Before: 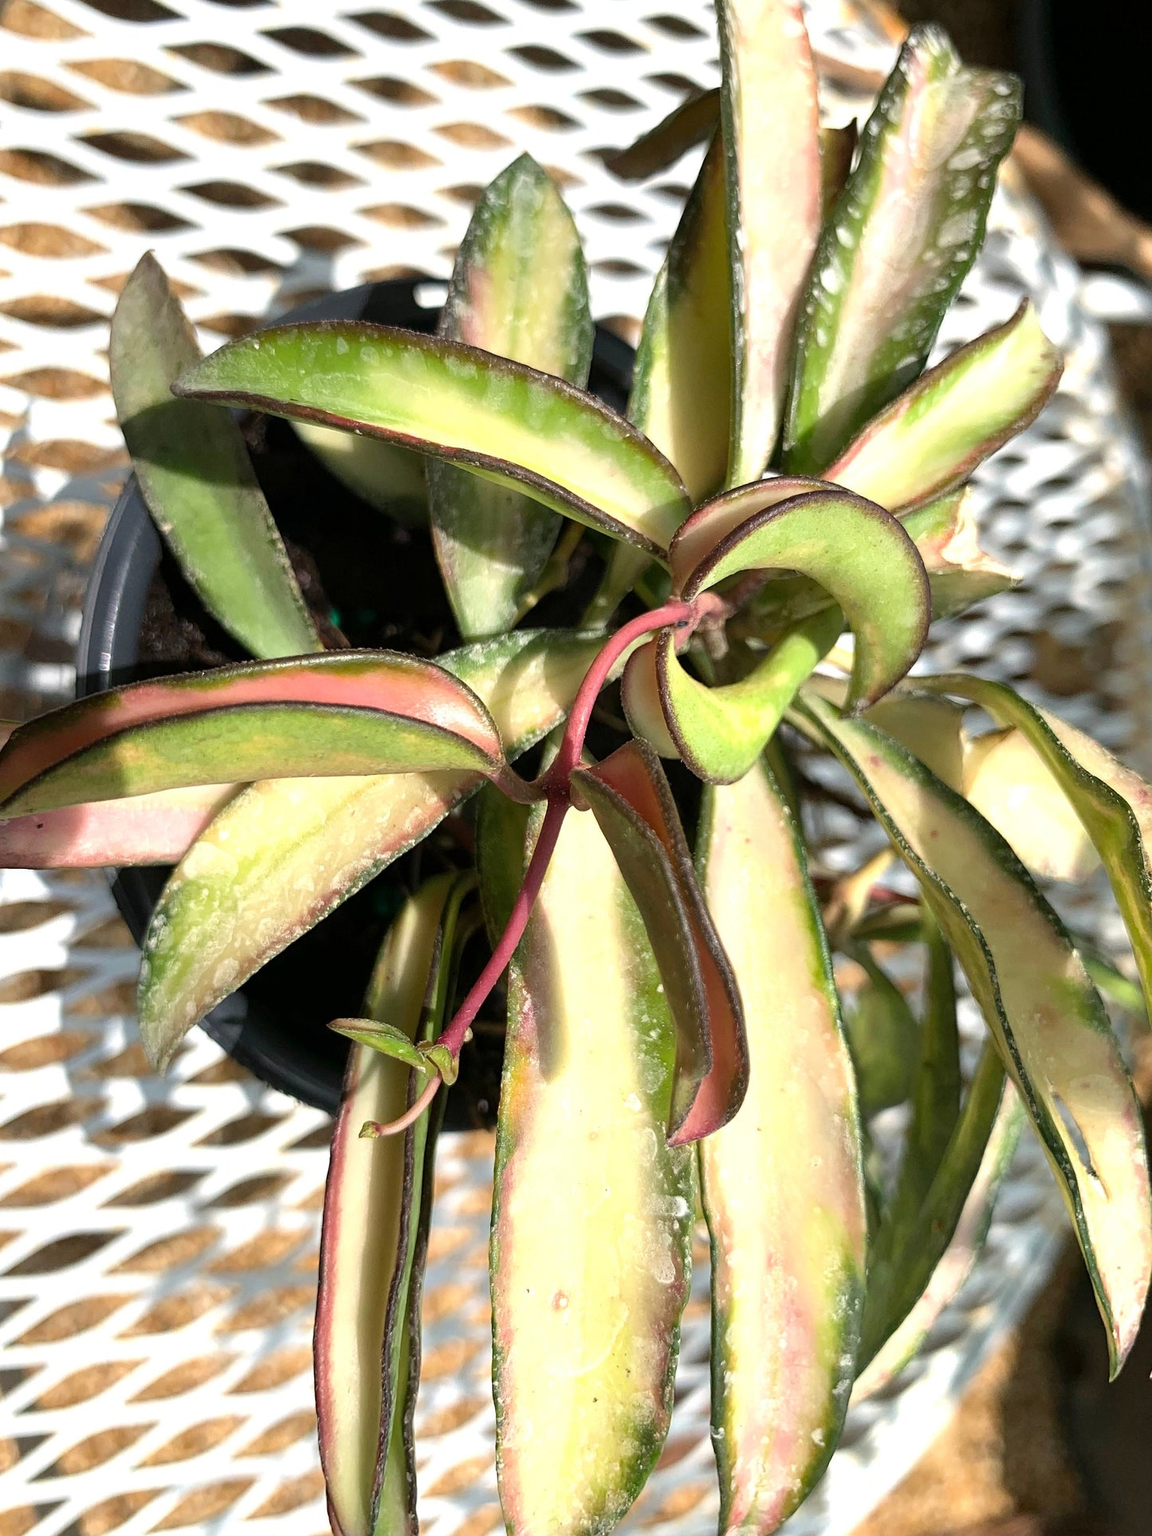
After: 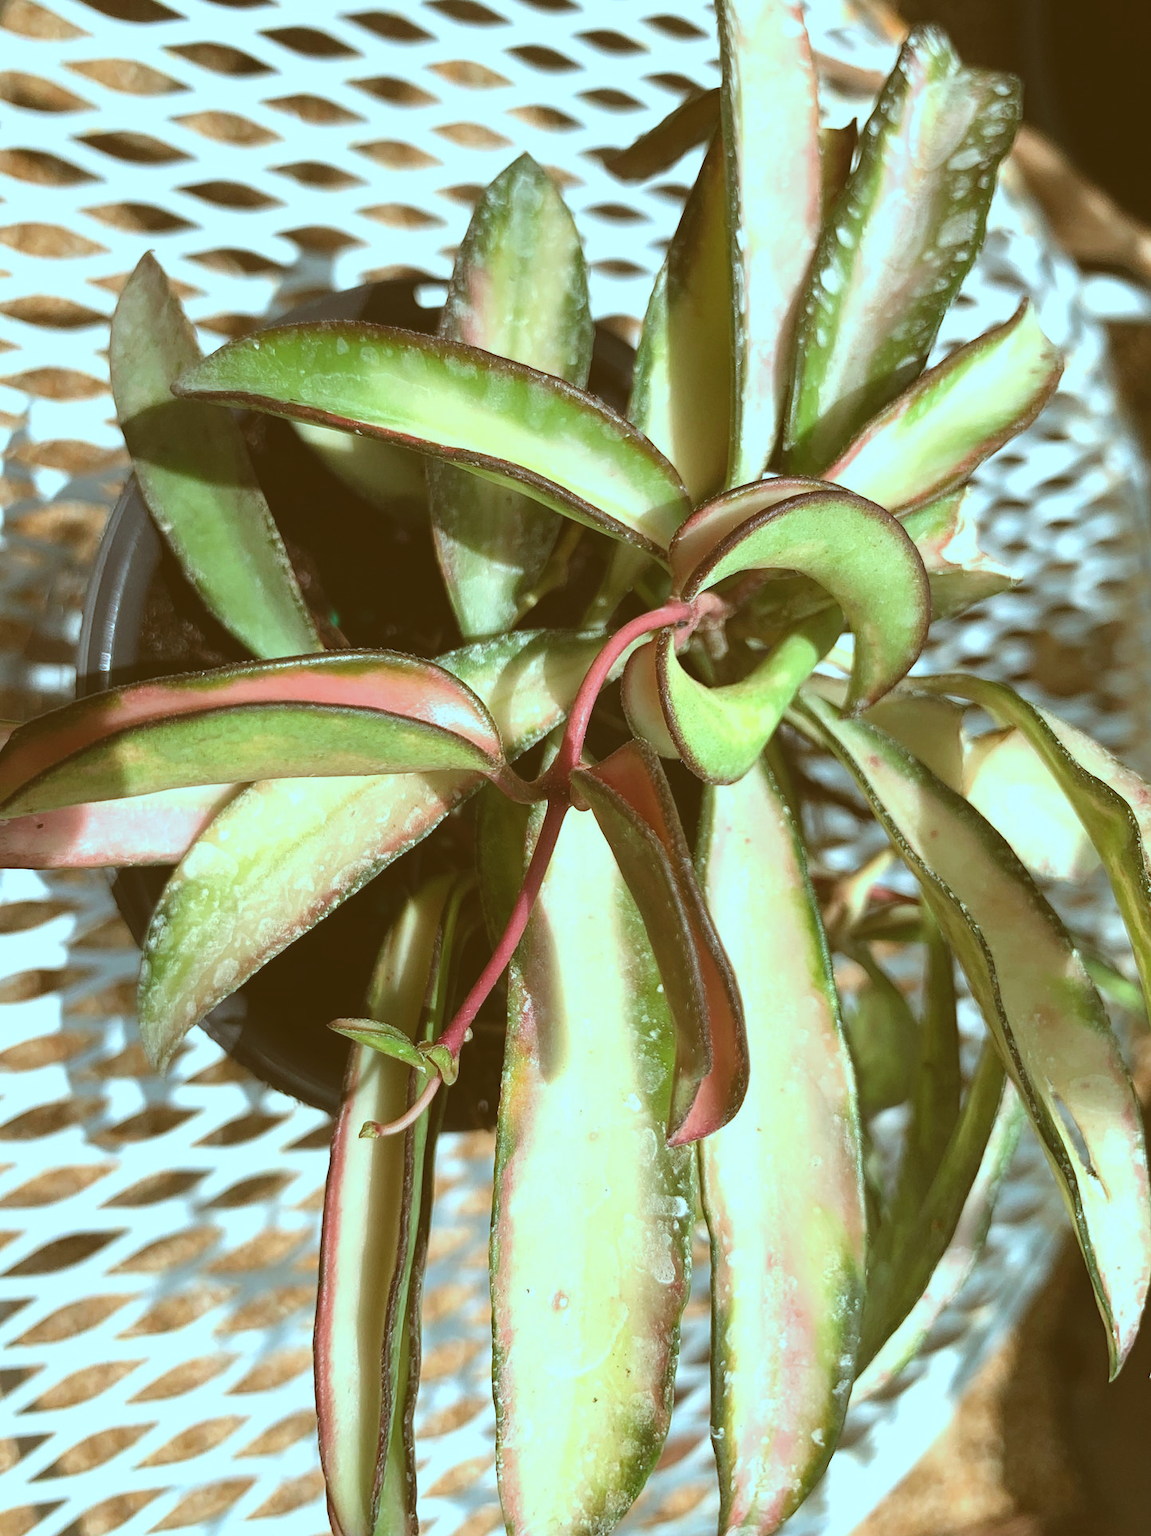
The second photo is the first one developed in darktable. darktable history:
exposure: black level correction -0.025, exposure -0.117 EV, compensate highlight preservation false
color correction: highlights a* -14.62, highlights b* -16.22, shadows a* 10.12, shadows b* 29.4
